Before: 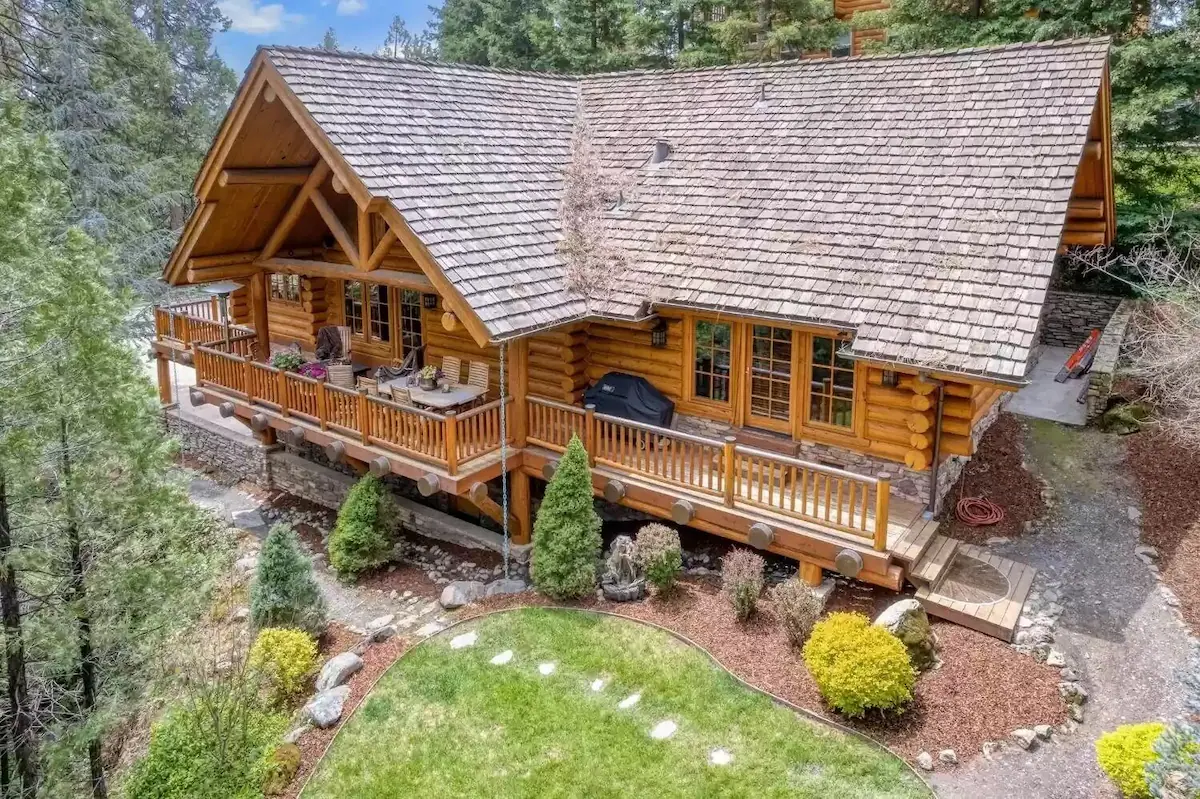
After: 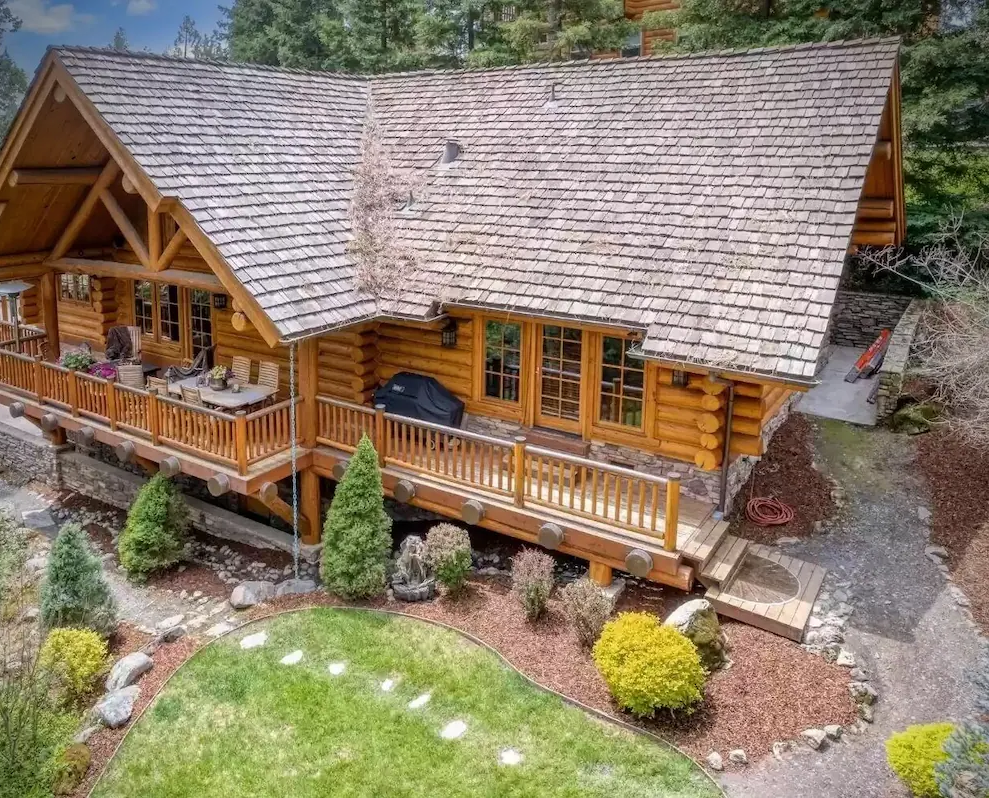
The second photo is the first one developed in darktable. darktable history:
crop: left 17.582%, bottom 0.031%
vignetting: brightness -0.629, saturation -0.007, center (-0.028, 0.239)
